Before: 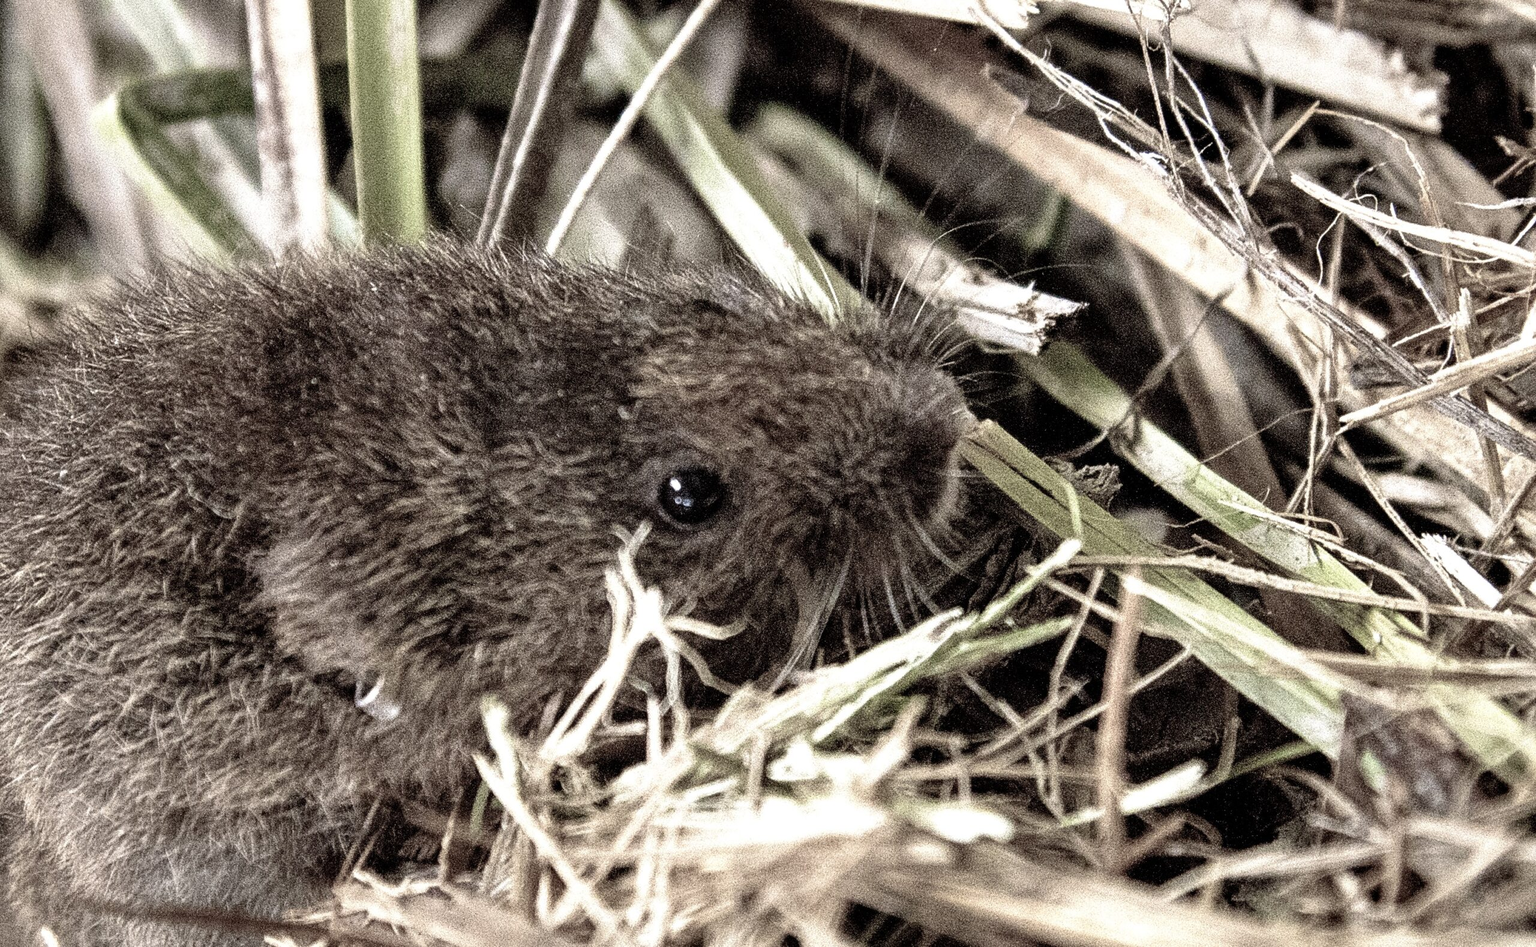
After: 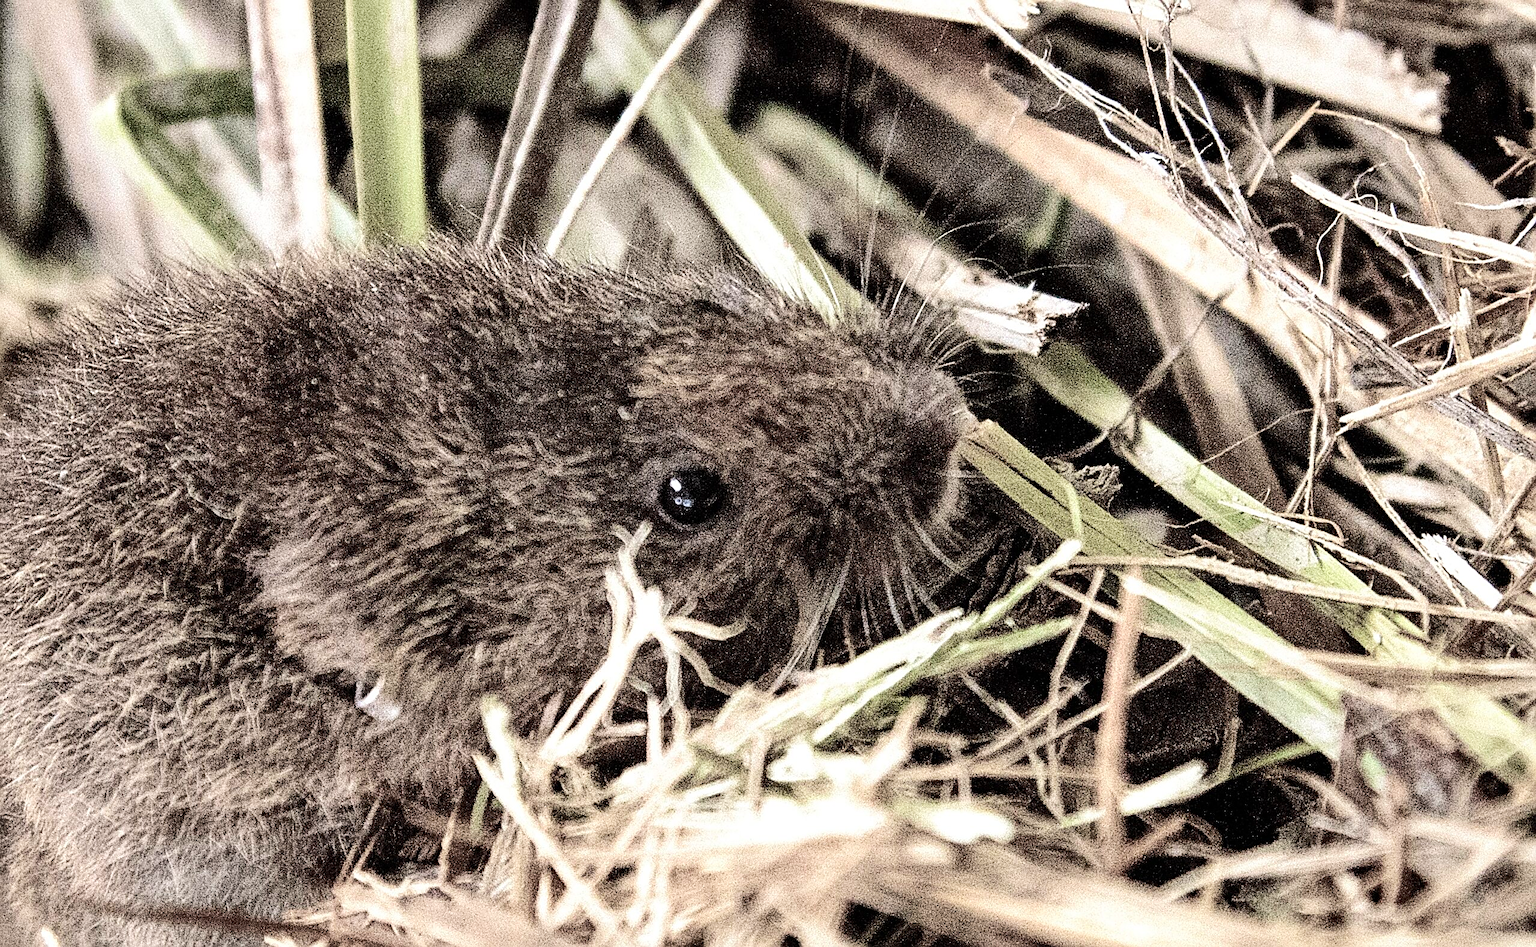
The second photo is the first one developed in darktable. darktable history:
rgb curve: curves: ch0 [(0, 0) (0.284, 0.292) (0.505, 0.644) (1, 1)], compensate middle gray true
sharpen: on, module defaults
